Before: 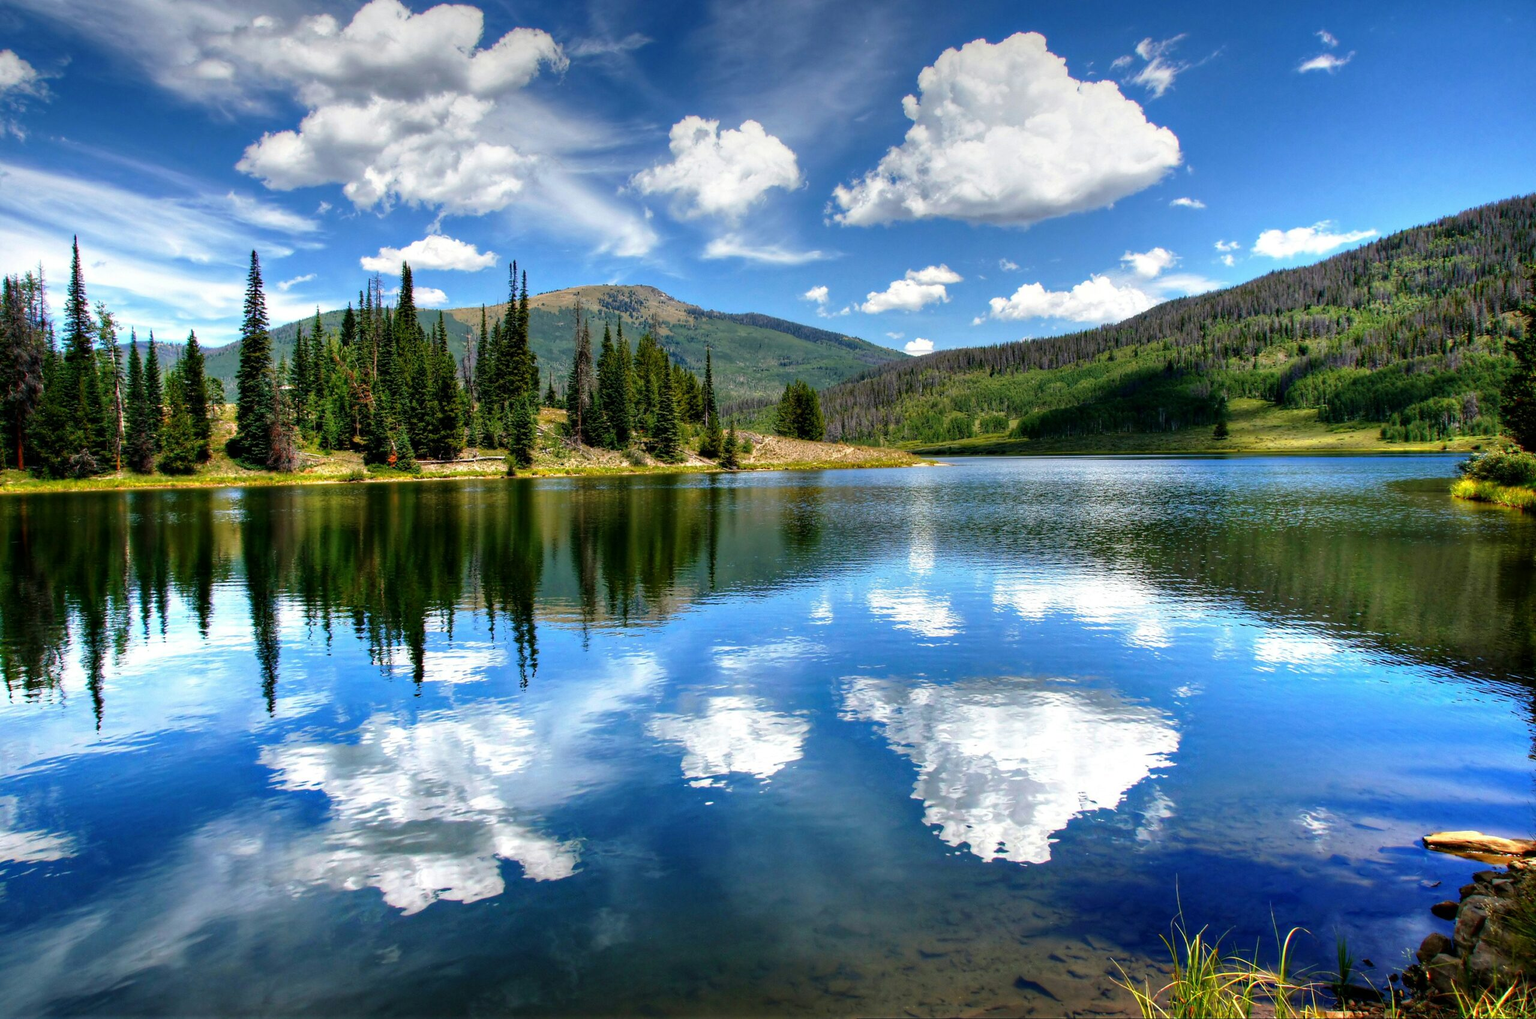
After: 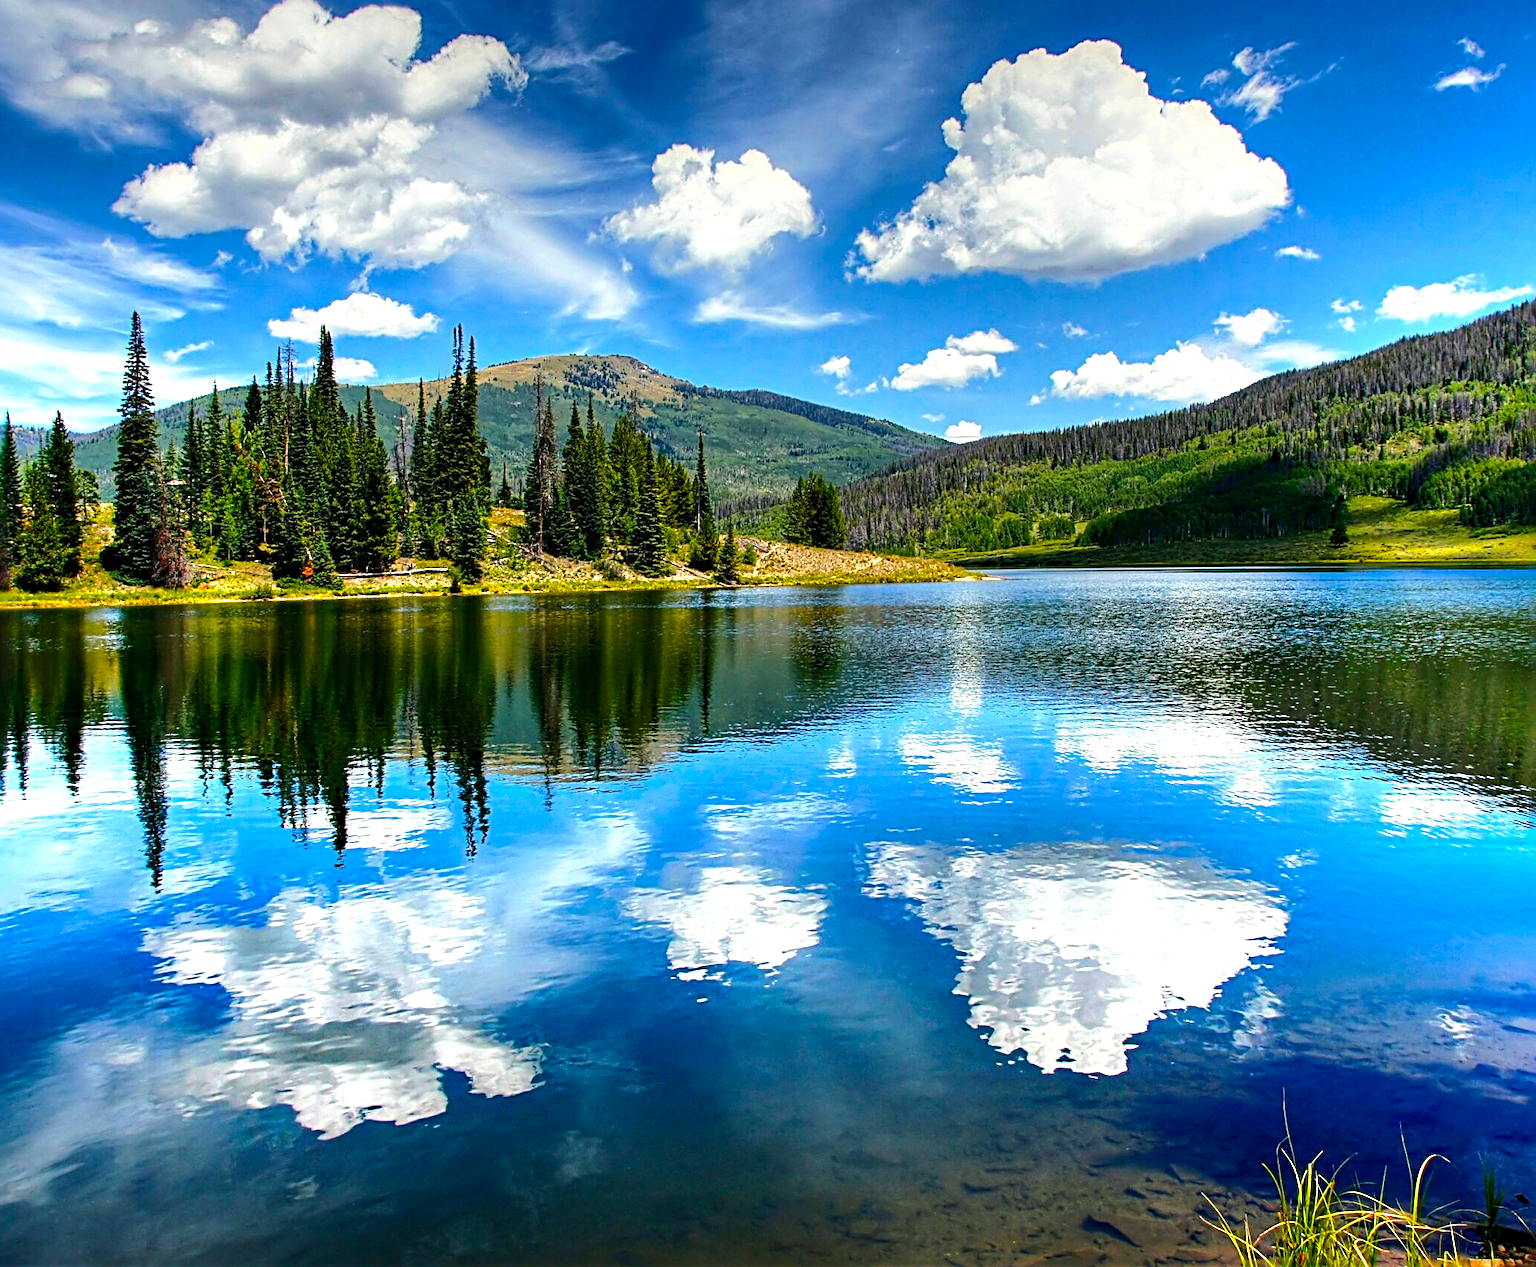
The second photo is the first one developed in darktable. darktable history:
contrast equalizer: octaves 7, y [[0.5 ×4, 0.467, 0.376], [0.5 ×6], [0.5 ×6], [0 ×6], [0 ×6]], mix 0.201
crop and rotate: left 9.487%, right 10.124%
sharpen: radius 3.65, amount 0.928
color balance rgb: shadows lift › chroma 2.056%, shadows lift › hue 247.27°, highlights gain › luminance 5.963%, highlights gain › chroma 1.282%, highlights gain › hue 92.91°, perceptual saturation grading › global saturation 31.031%, perceptual brilliance grading › highlights 17.588%, perceptual brilliance grading › mid-tones 31.961%, perceptual brilliance grading › shadows -31.033%, contrast -19.831%
